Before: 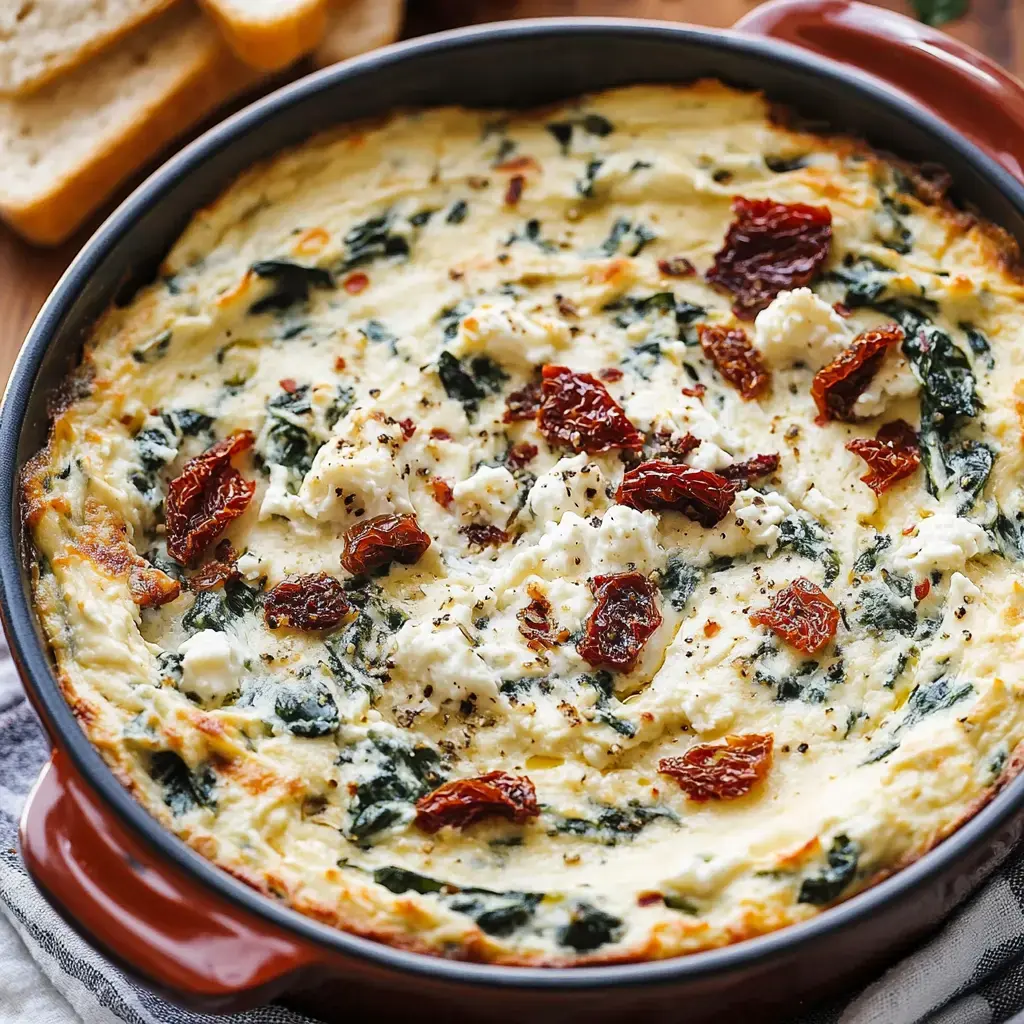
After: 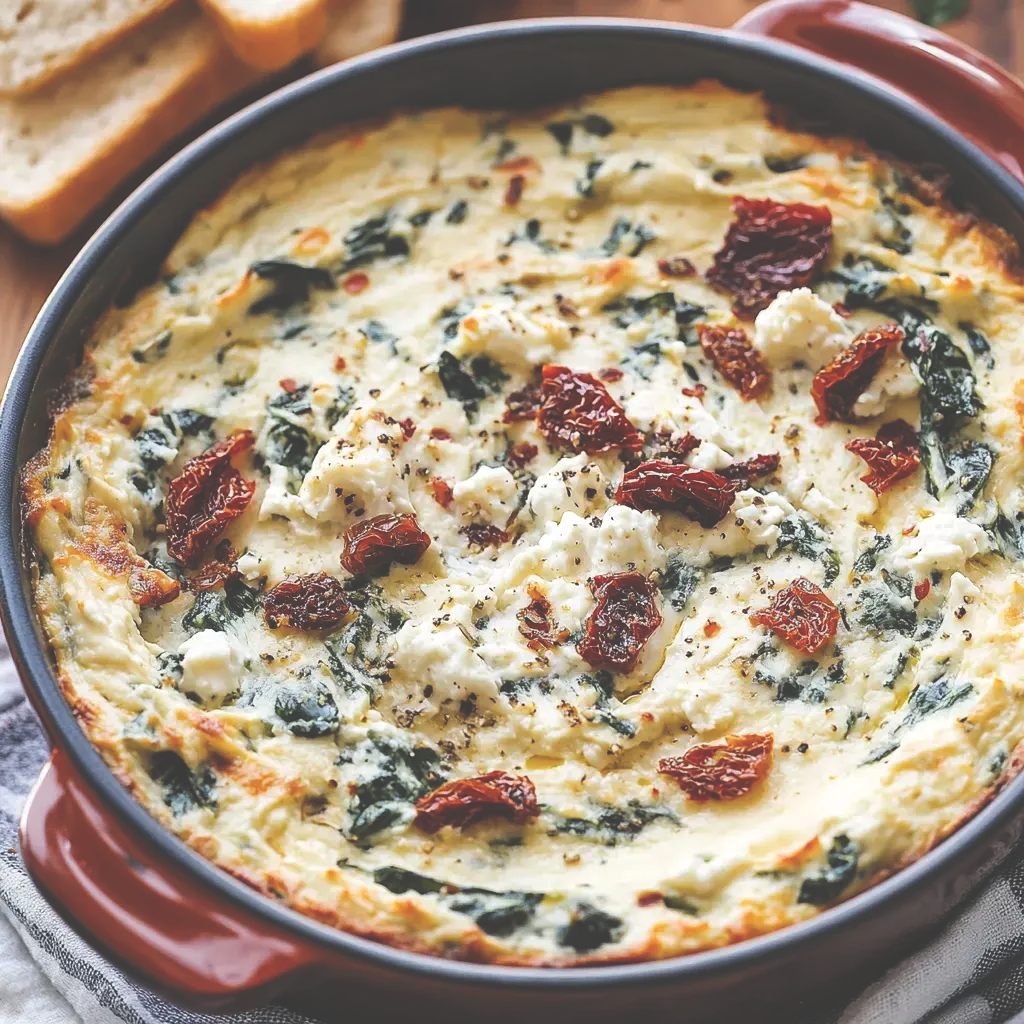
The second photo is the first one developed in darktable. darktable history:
exposure: black level correction -0.041, exposure 0.064 EV, compensate highlight preservation false
